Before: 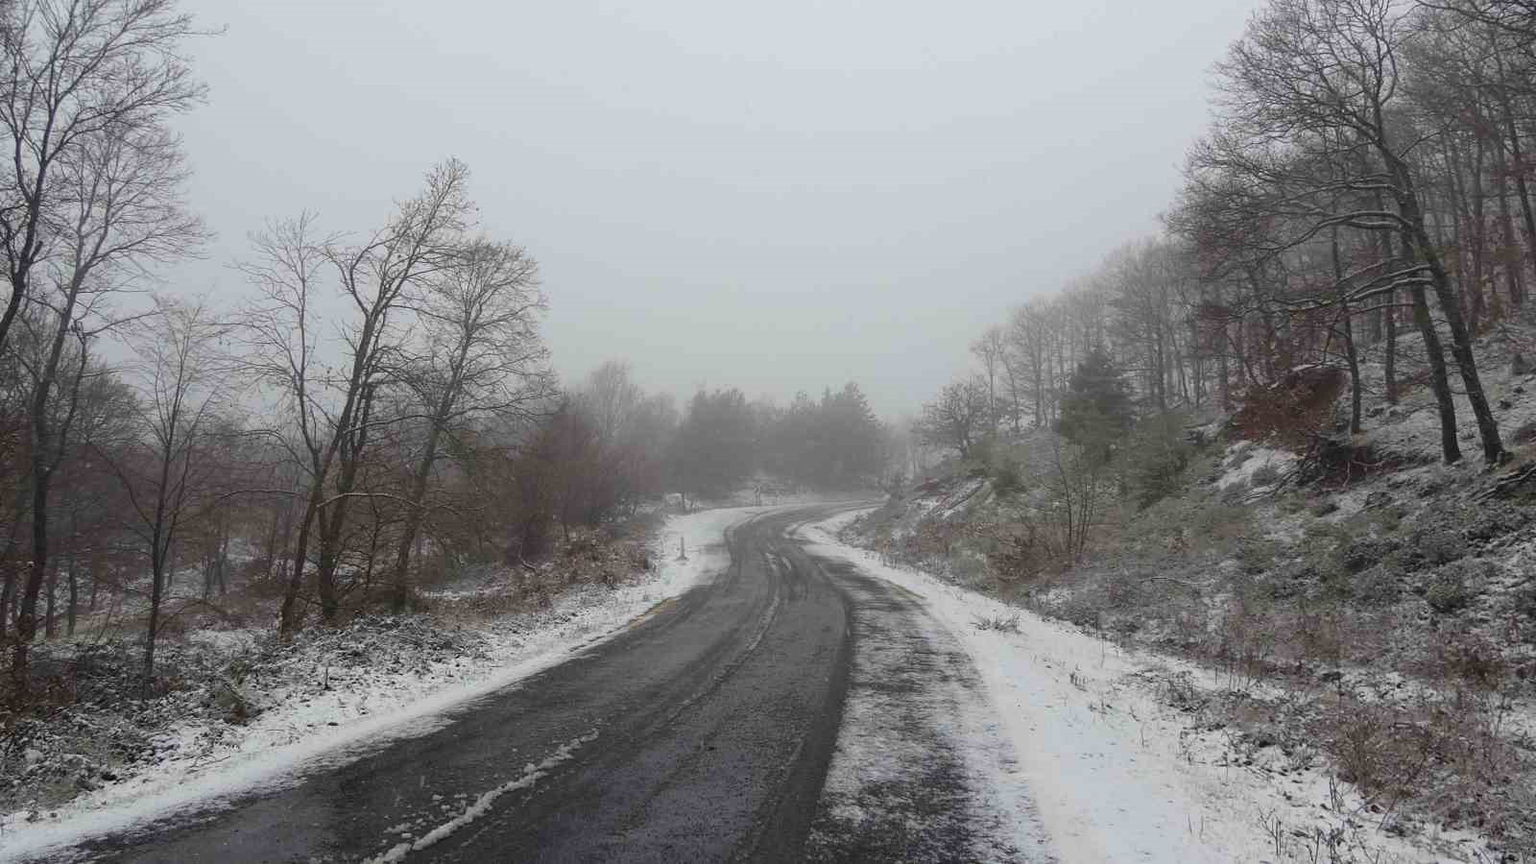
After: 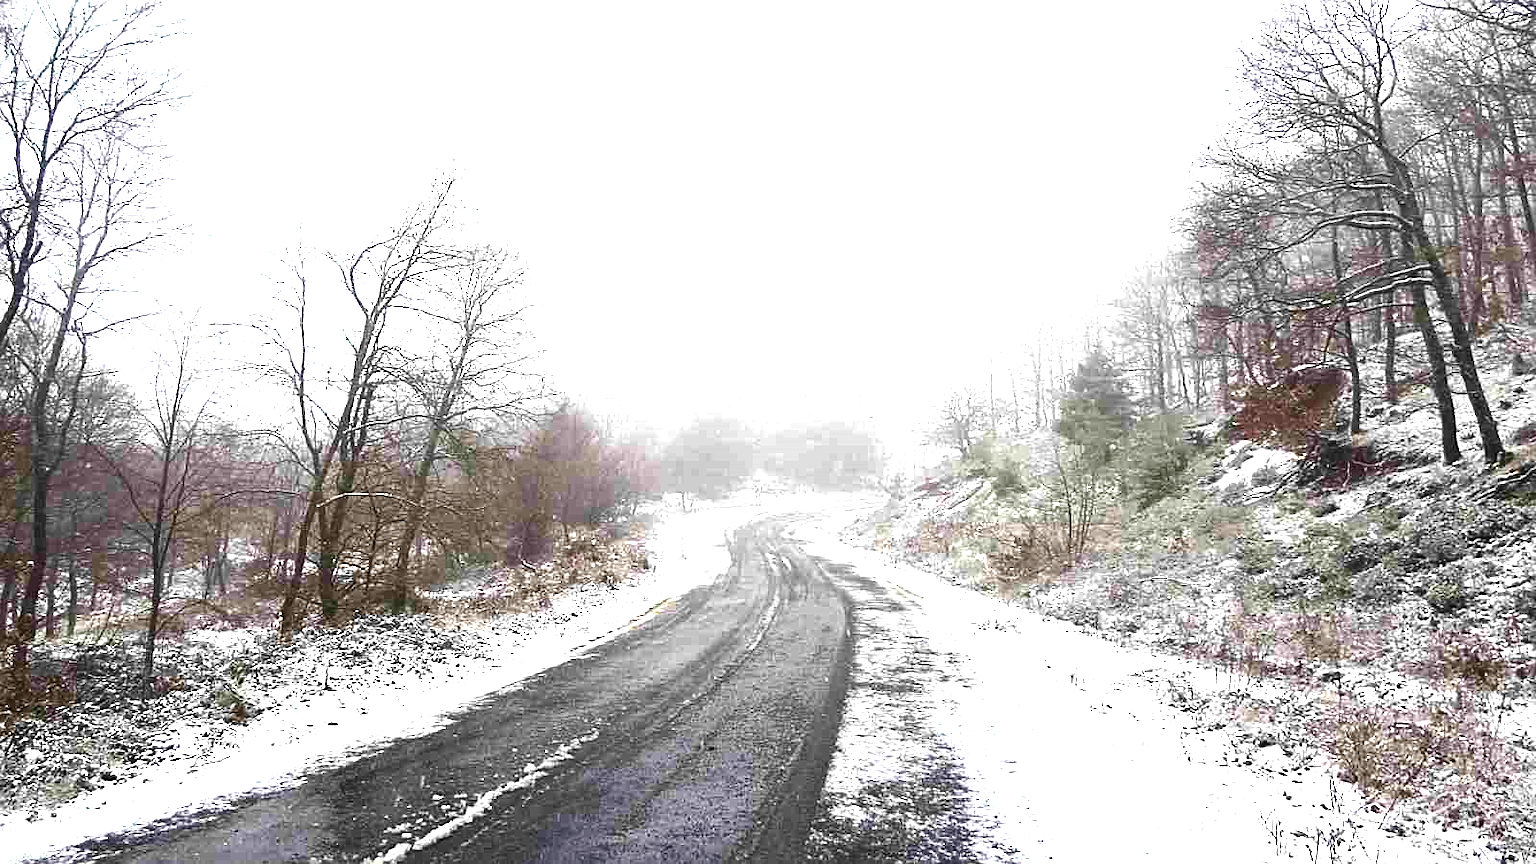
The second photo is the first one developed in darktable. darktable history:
contrast brightness saturation: contrast 0.101, brightness -0.264, saturation 0.139
exposure: exposure 2.246 EV, compensate exposure bias true, compensate highlight preservation false
color balance rgb: perceptual saturation grading › global saturation 0.583%, perceptual saturation grading › highlights -8.639%, perceptual saturation grading › mid-tones 18.085%, perceptual saturation grading › shadows 28.755%
sharpen: on, module defaults
